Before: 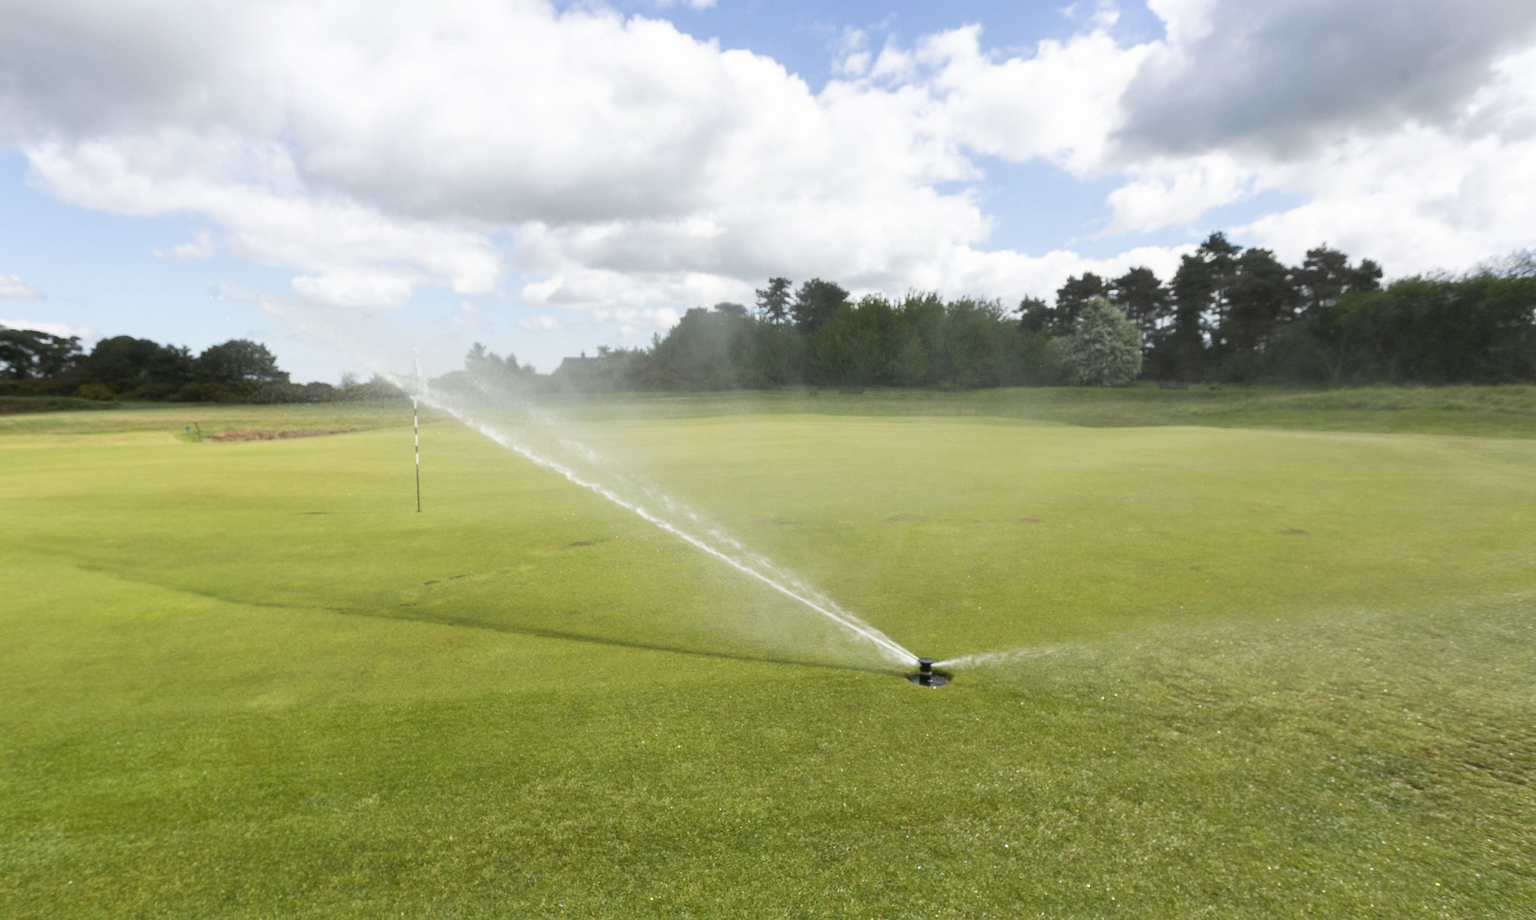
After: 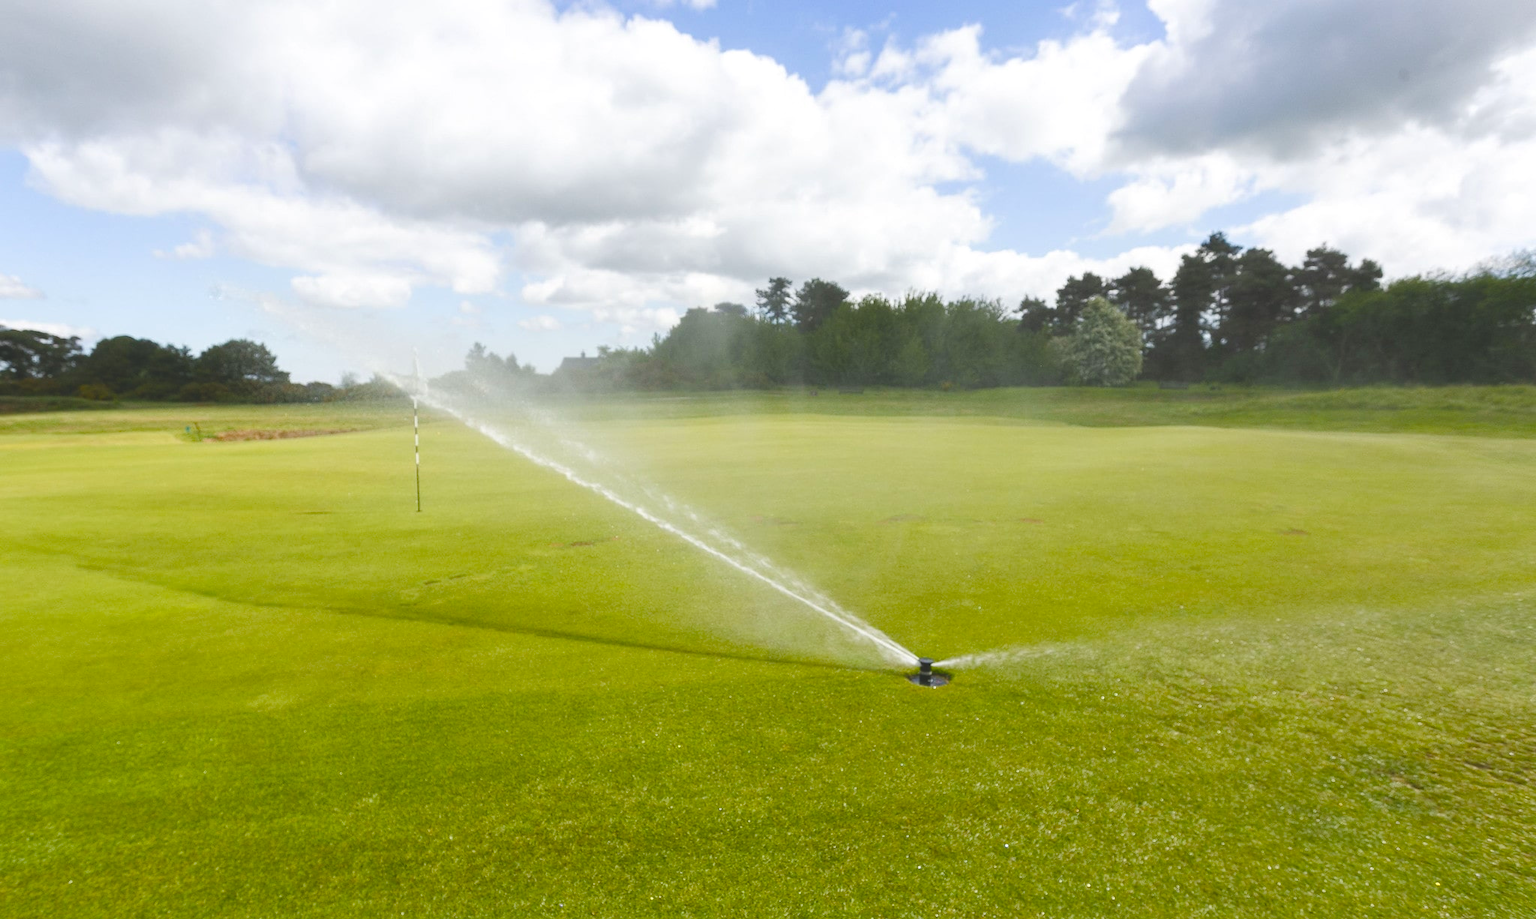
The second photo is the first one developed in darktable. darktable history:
color balance rgb: power › hue 316.37°, global offset › luminance 1.511%, perceptual saturation grading › global saturation 39.267%, perceptual saturation grading › highlights -25.219%, perceptual saturation grading › mid-tones 35.007%, perceptual saturation grading › shadows 36.078%, perceptual brilliance grading › global brilliance 2.807%, perceptual brilliance grading › highlights -2.554%, perceptual brilliance grading › shadows 2.742%
